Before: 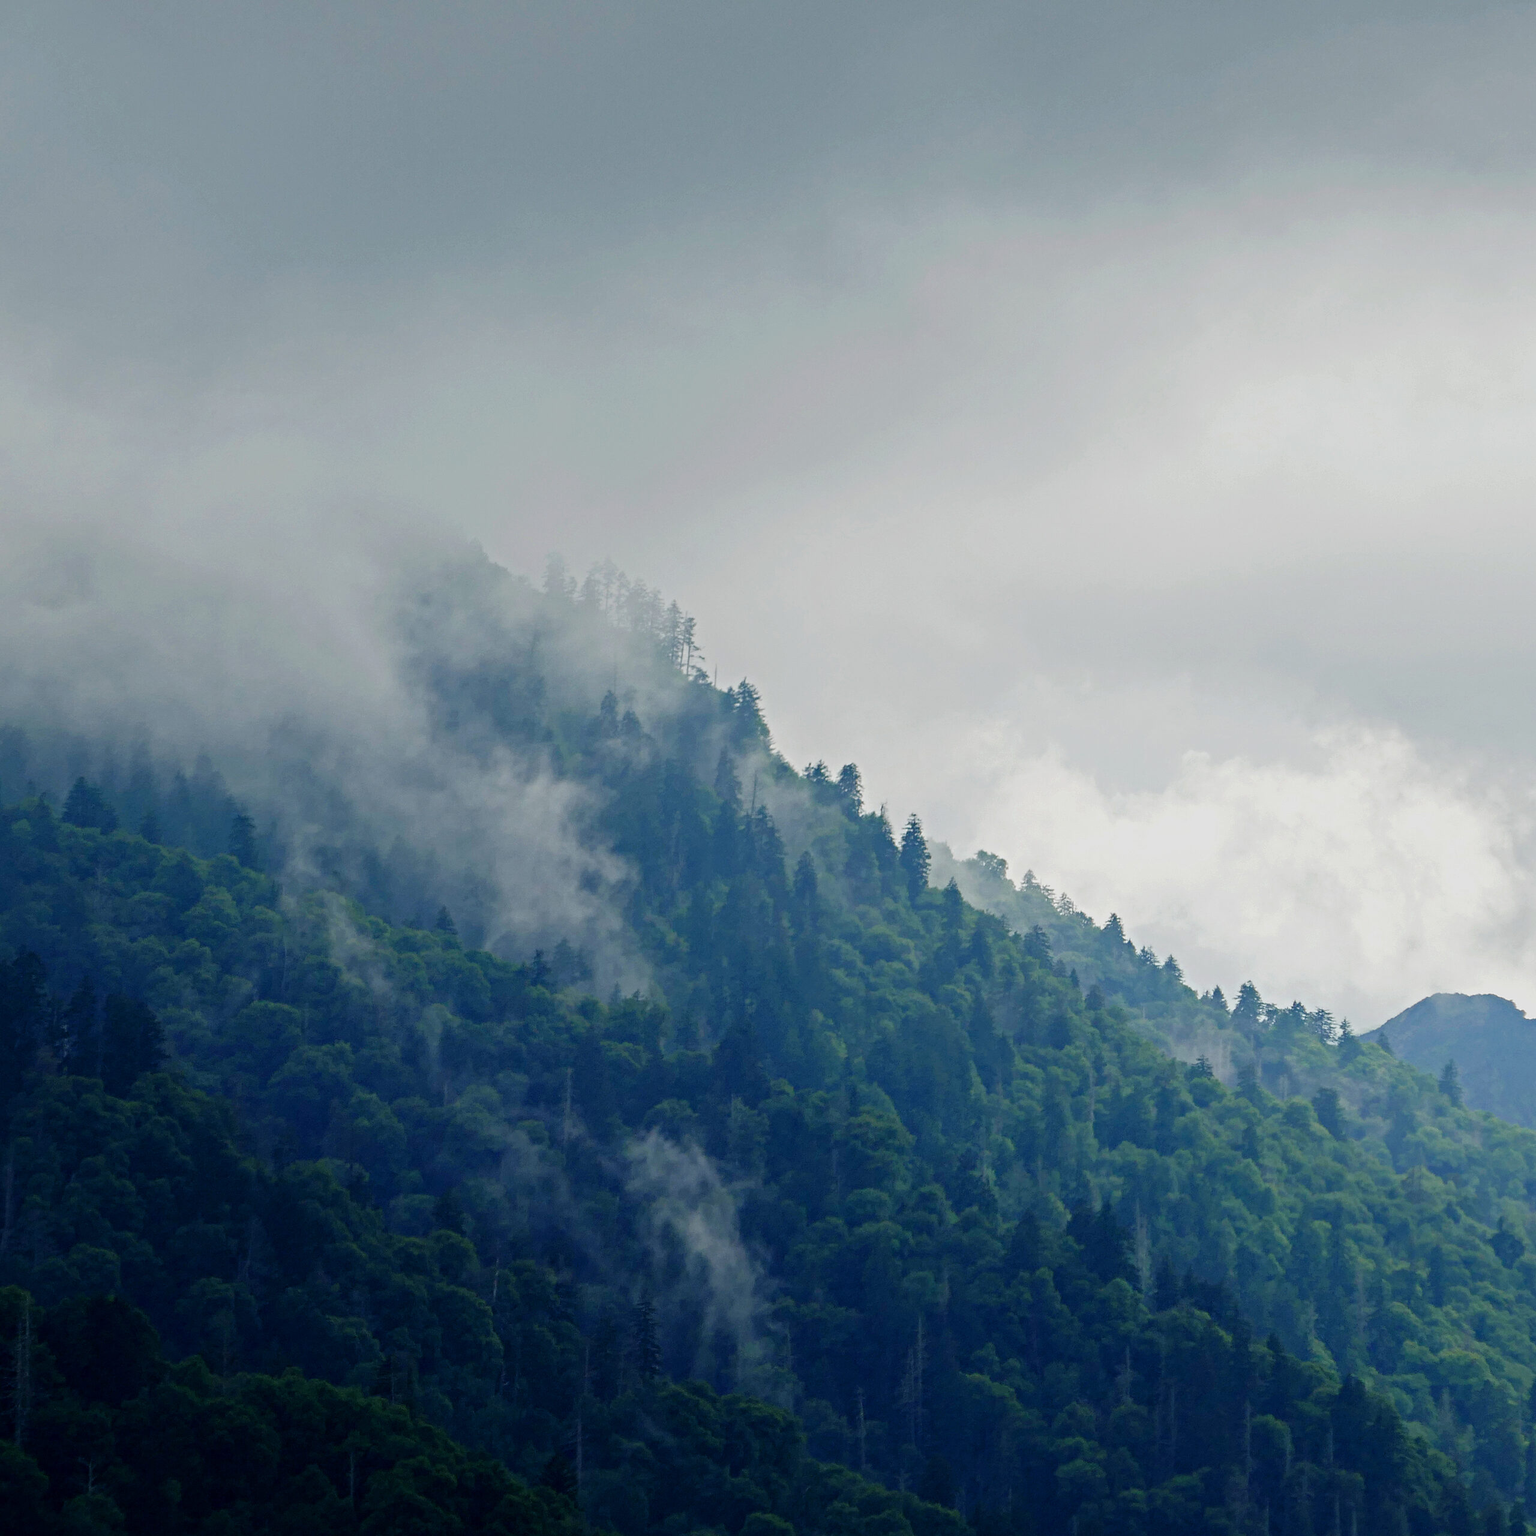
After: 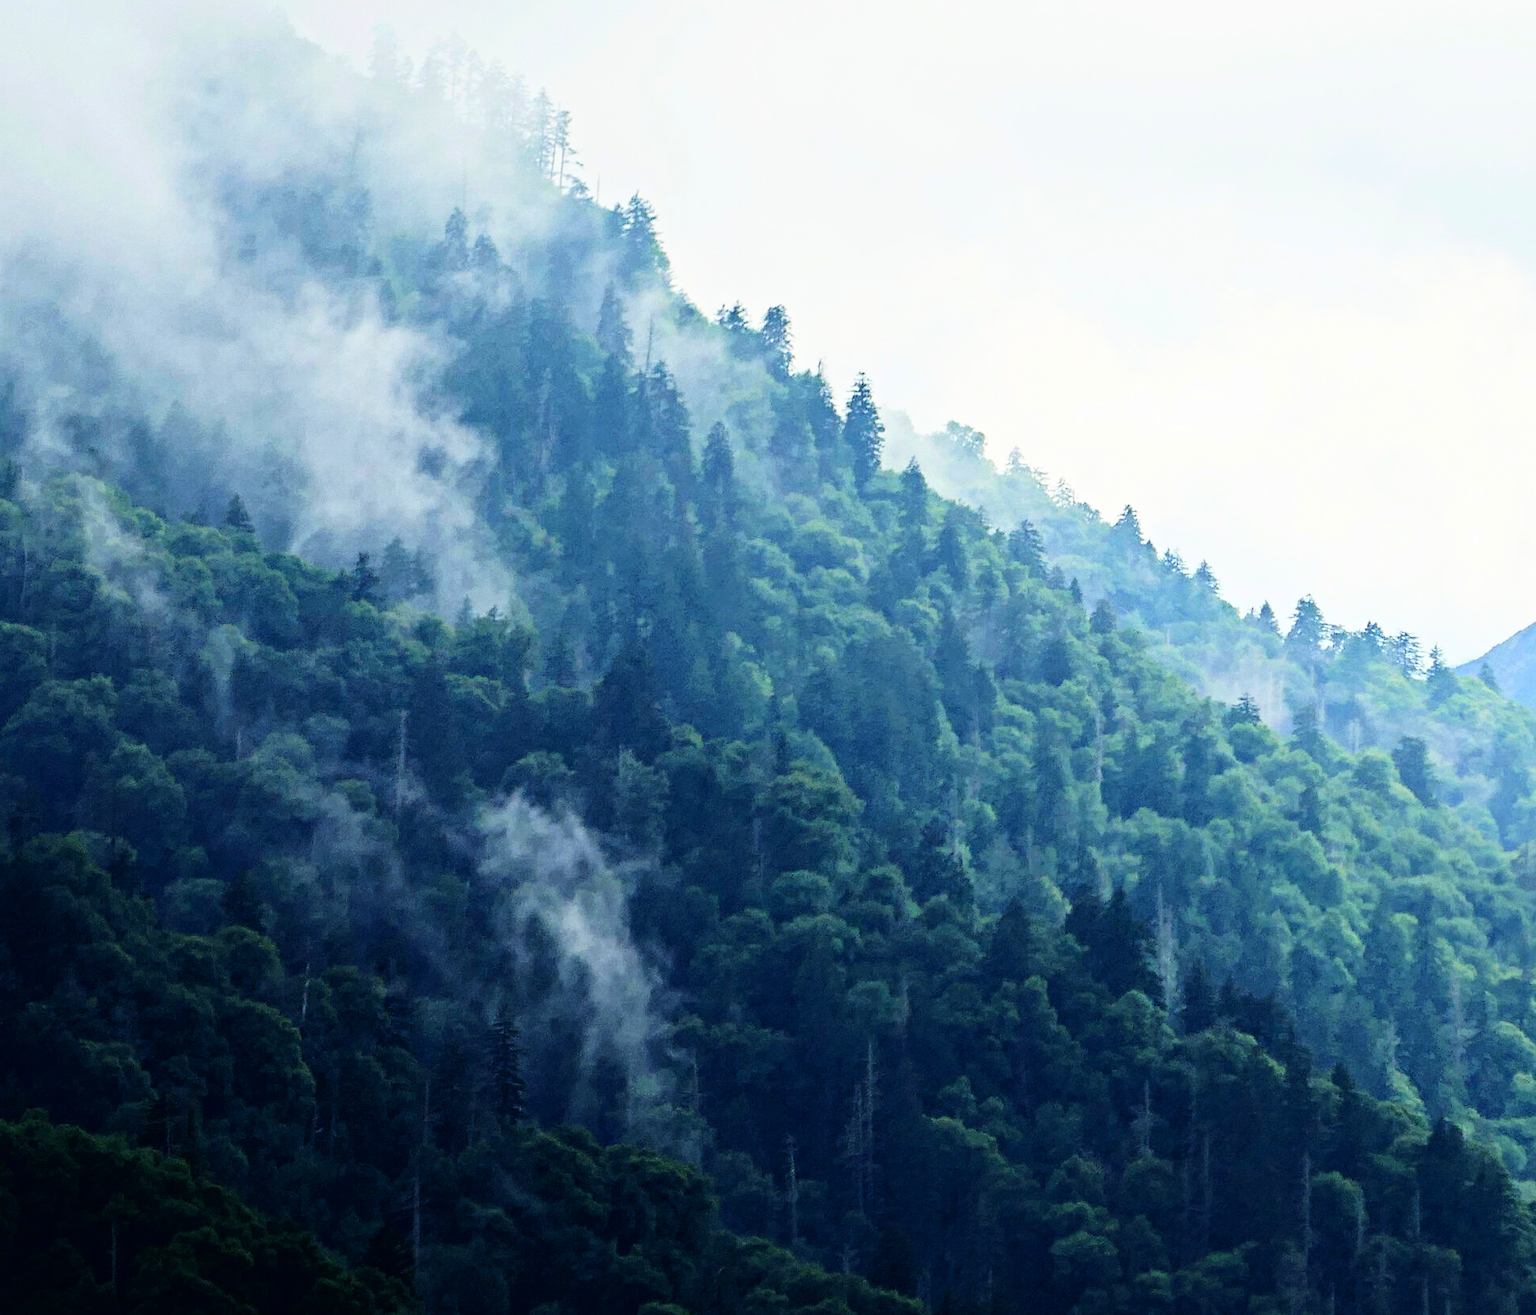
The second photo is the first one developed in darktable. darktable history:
crop and rotate: left 17.38%, top 34.808%, right 7.502%, bottom 0.852%
base curve: curves: ch0 [(0, 0) (0.007, 0.004) (0.027, 0.03) (0.046, 0.07) (0.207, 0.54) (0.442, 0.872) (0.673, 0.972) (1, 1)]
